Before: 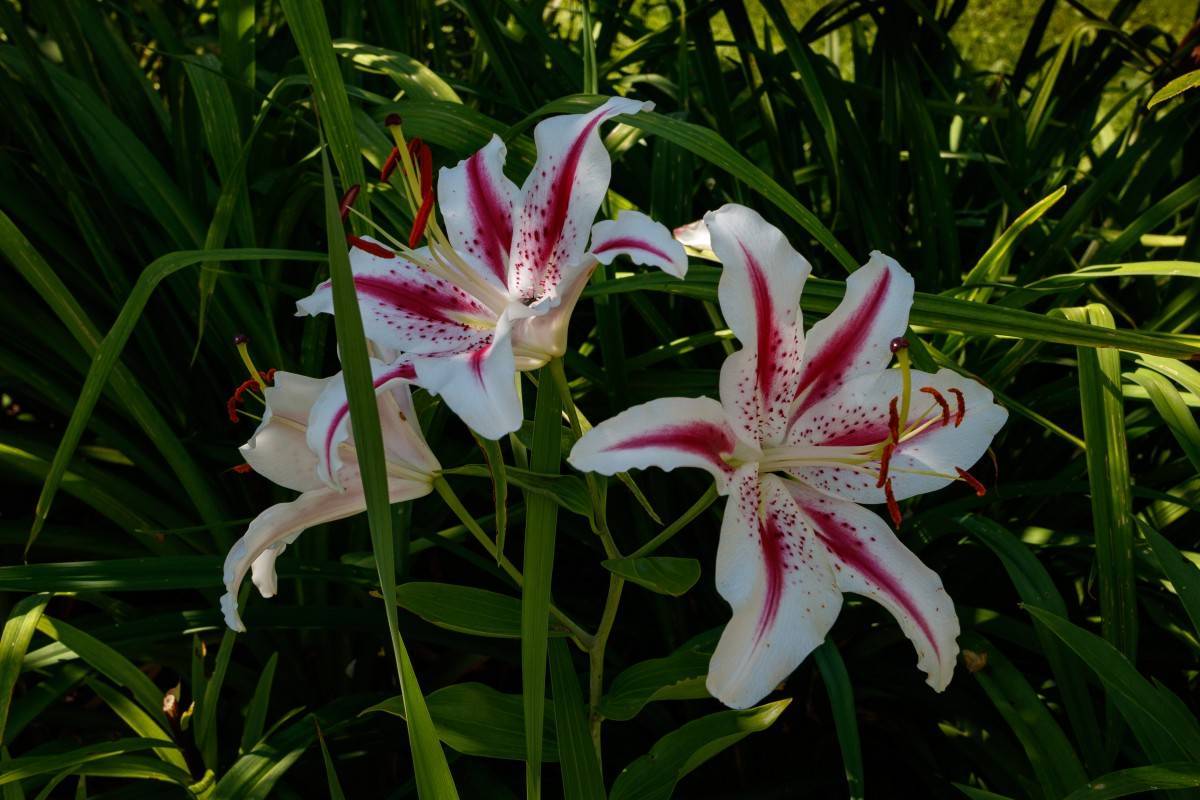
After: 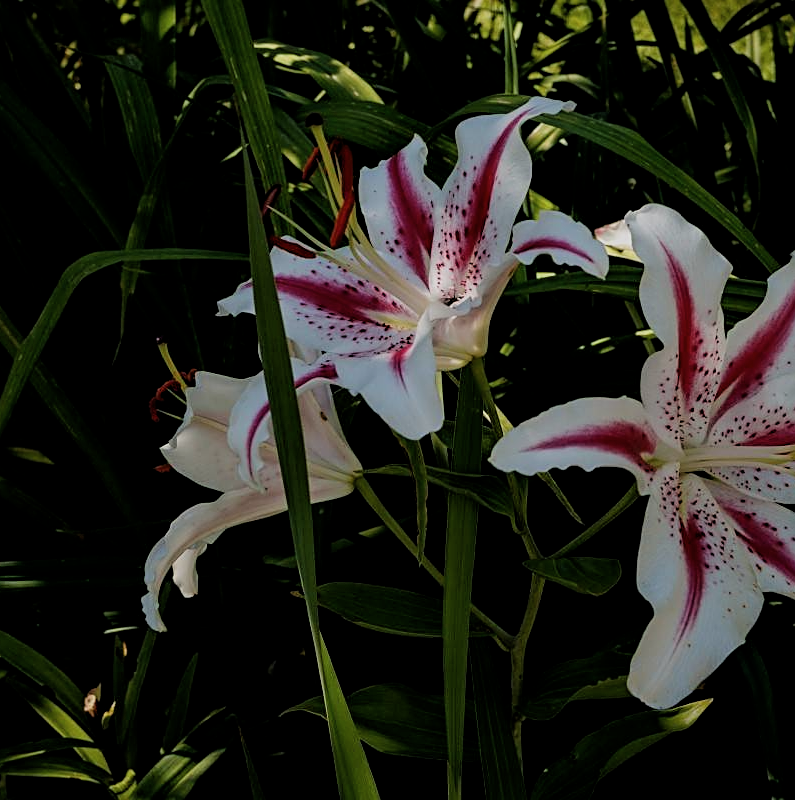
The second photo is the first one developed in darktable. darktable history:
crop and rotate: left 6.652%, right 27.054%
filmic rgb: black relative exposure -7.76 EV, white relative exposure 4.35 EV, target black luminance 0%, hardness 3.75, latitude 50.72%, contrast 1.07, highlights saturation mix 9.06%, shadows ↔ highlights balance -0.217%
sharpen: on, module defaults
contrast brightness saturation: saturation -0.063
exposure: black level correction 0.001, exposure -0.2 EV, compensate highlight preservation false
